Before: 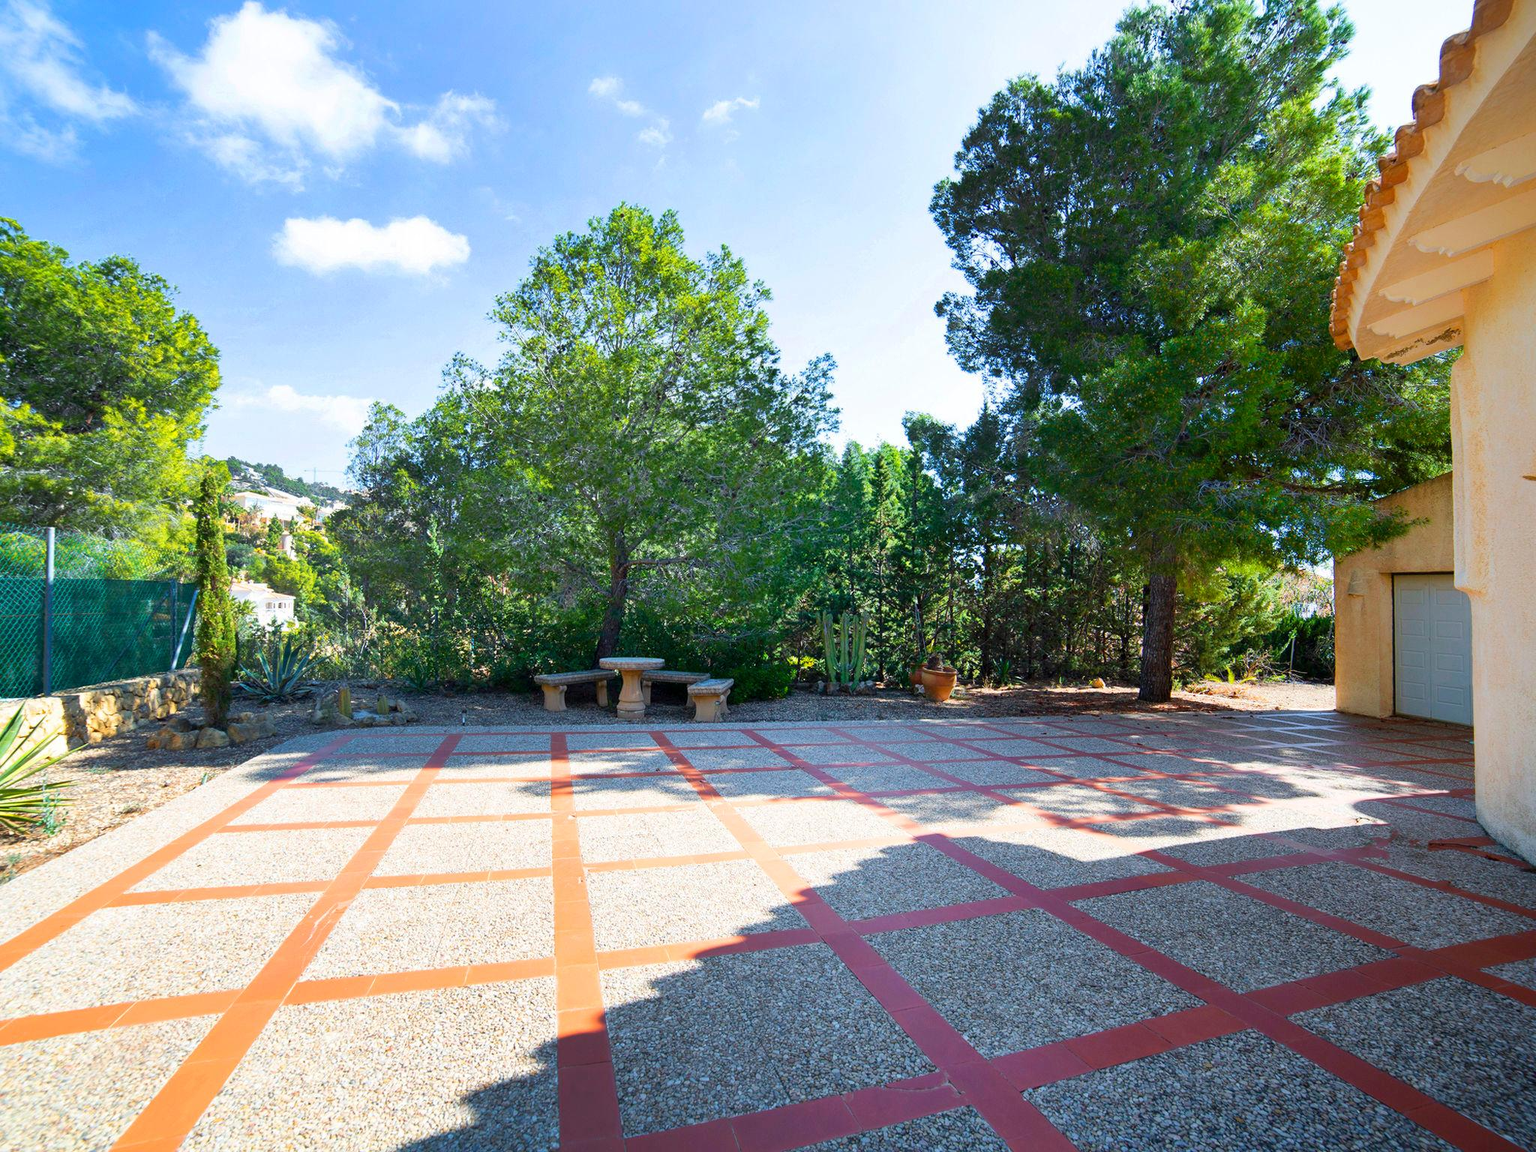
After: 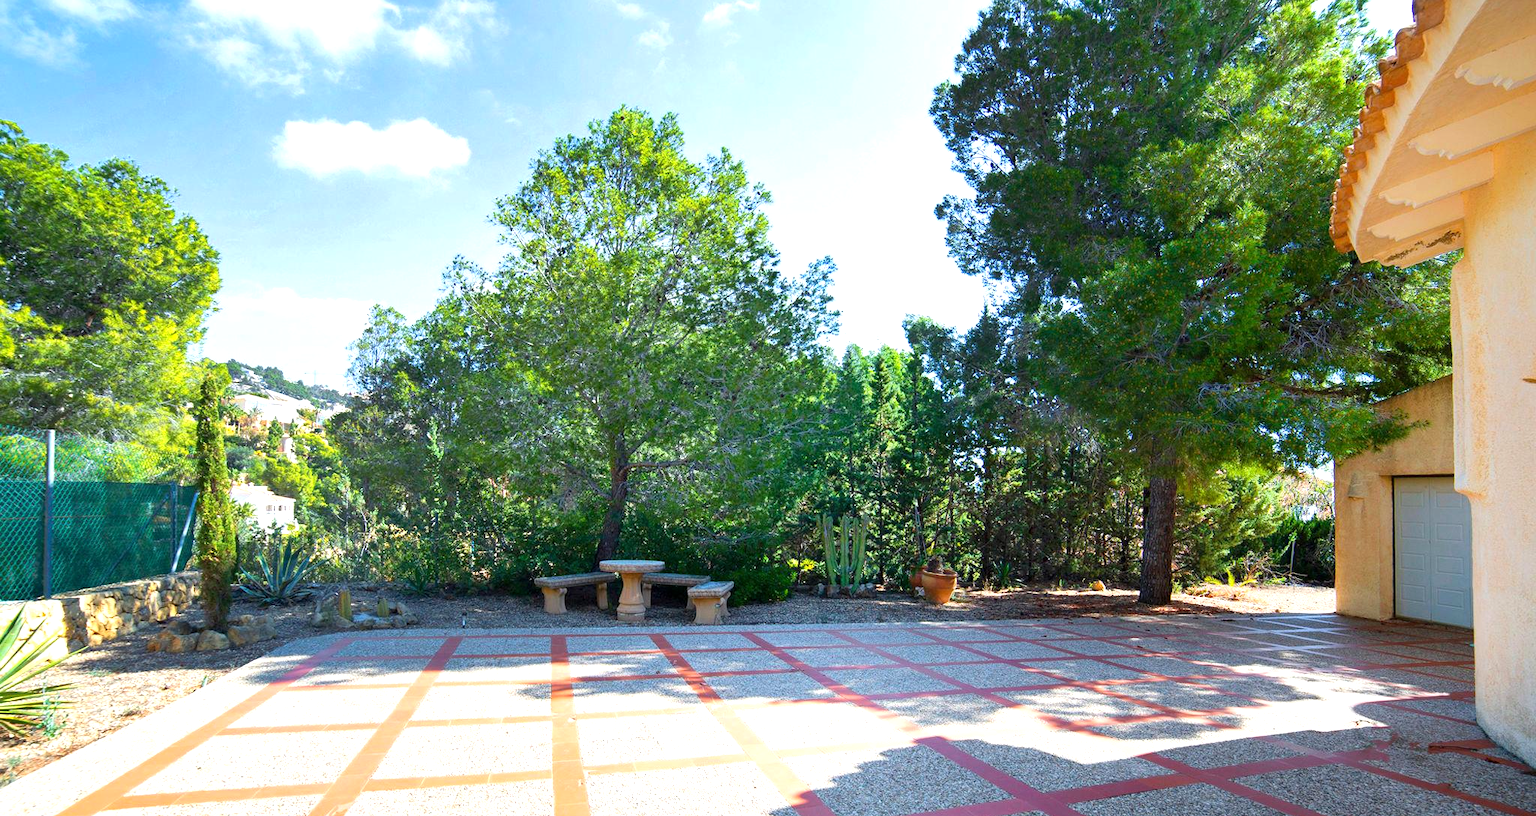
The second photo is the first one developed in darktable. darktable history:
exposure: exposure 0.406 EV, compensate highlight preservation false
crop and rotate: top 8.521%, bottom 20.58%
